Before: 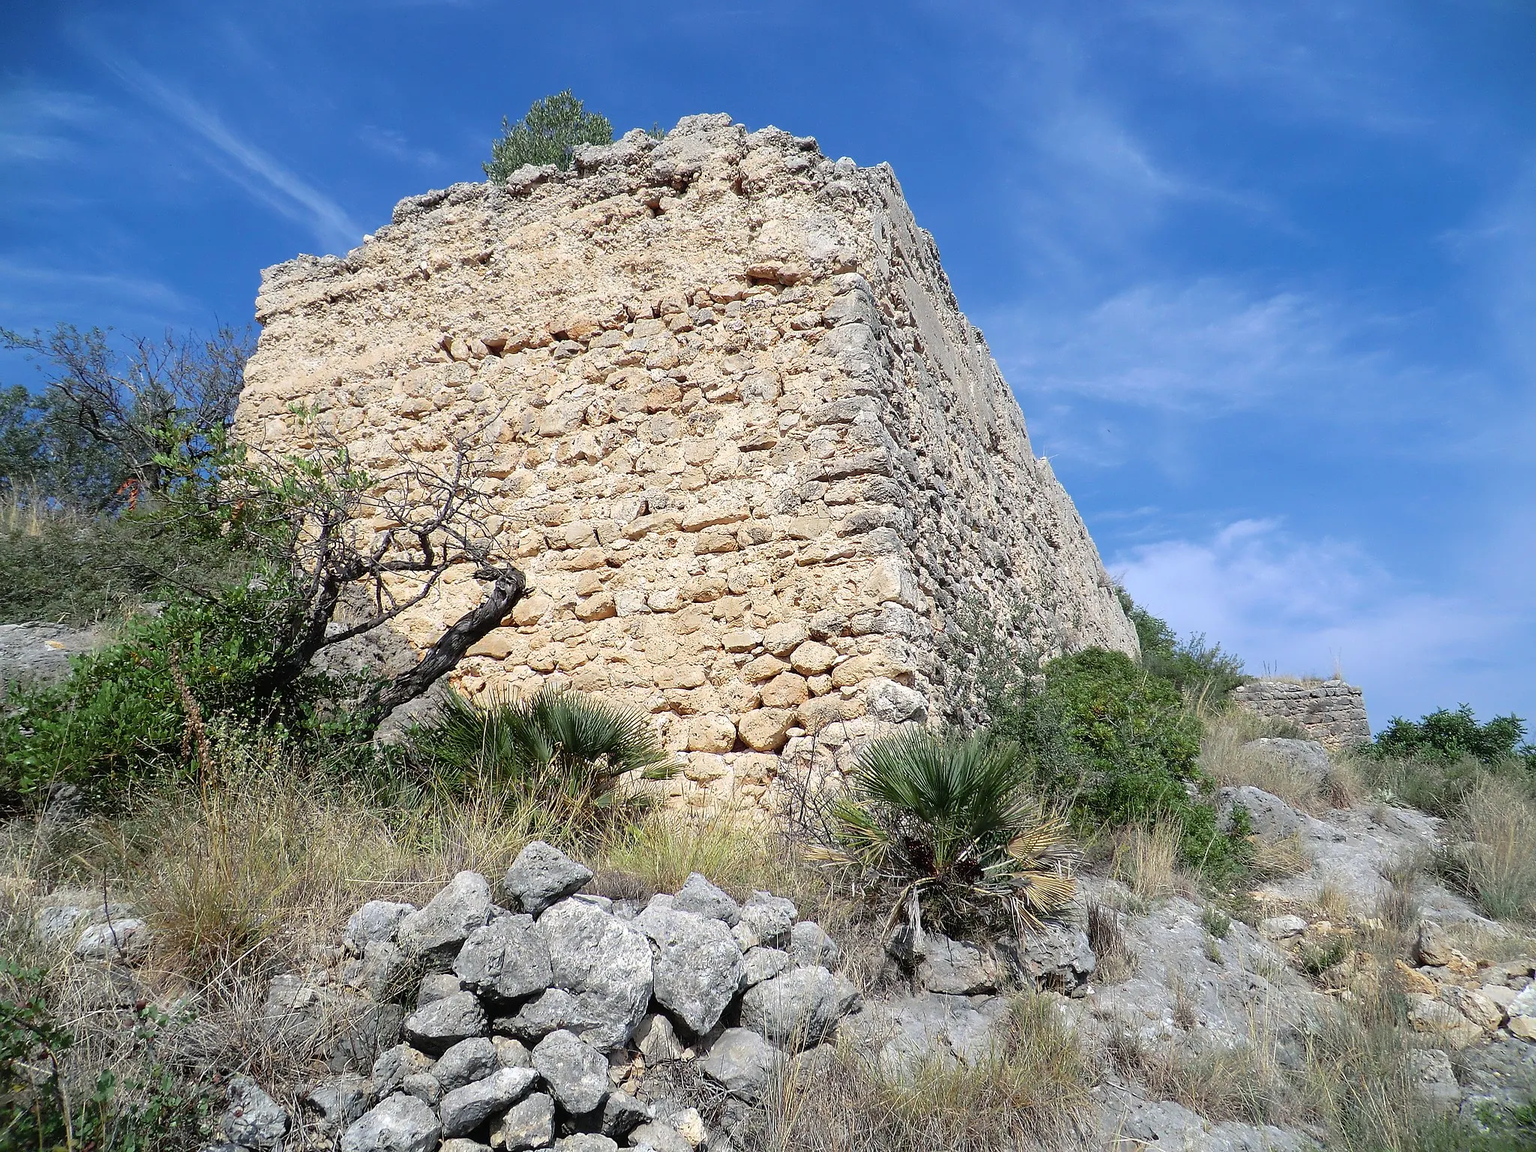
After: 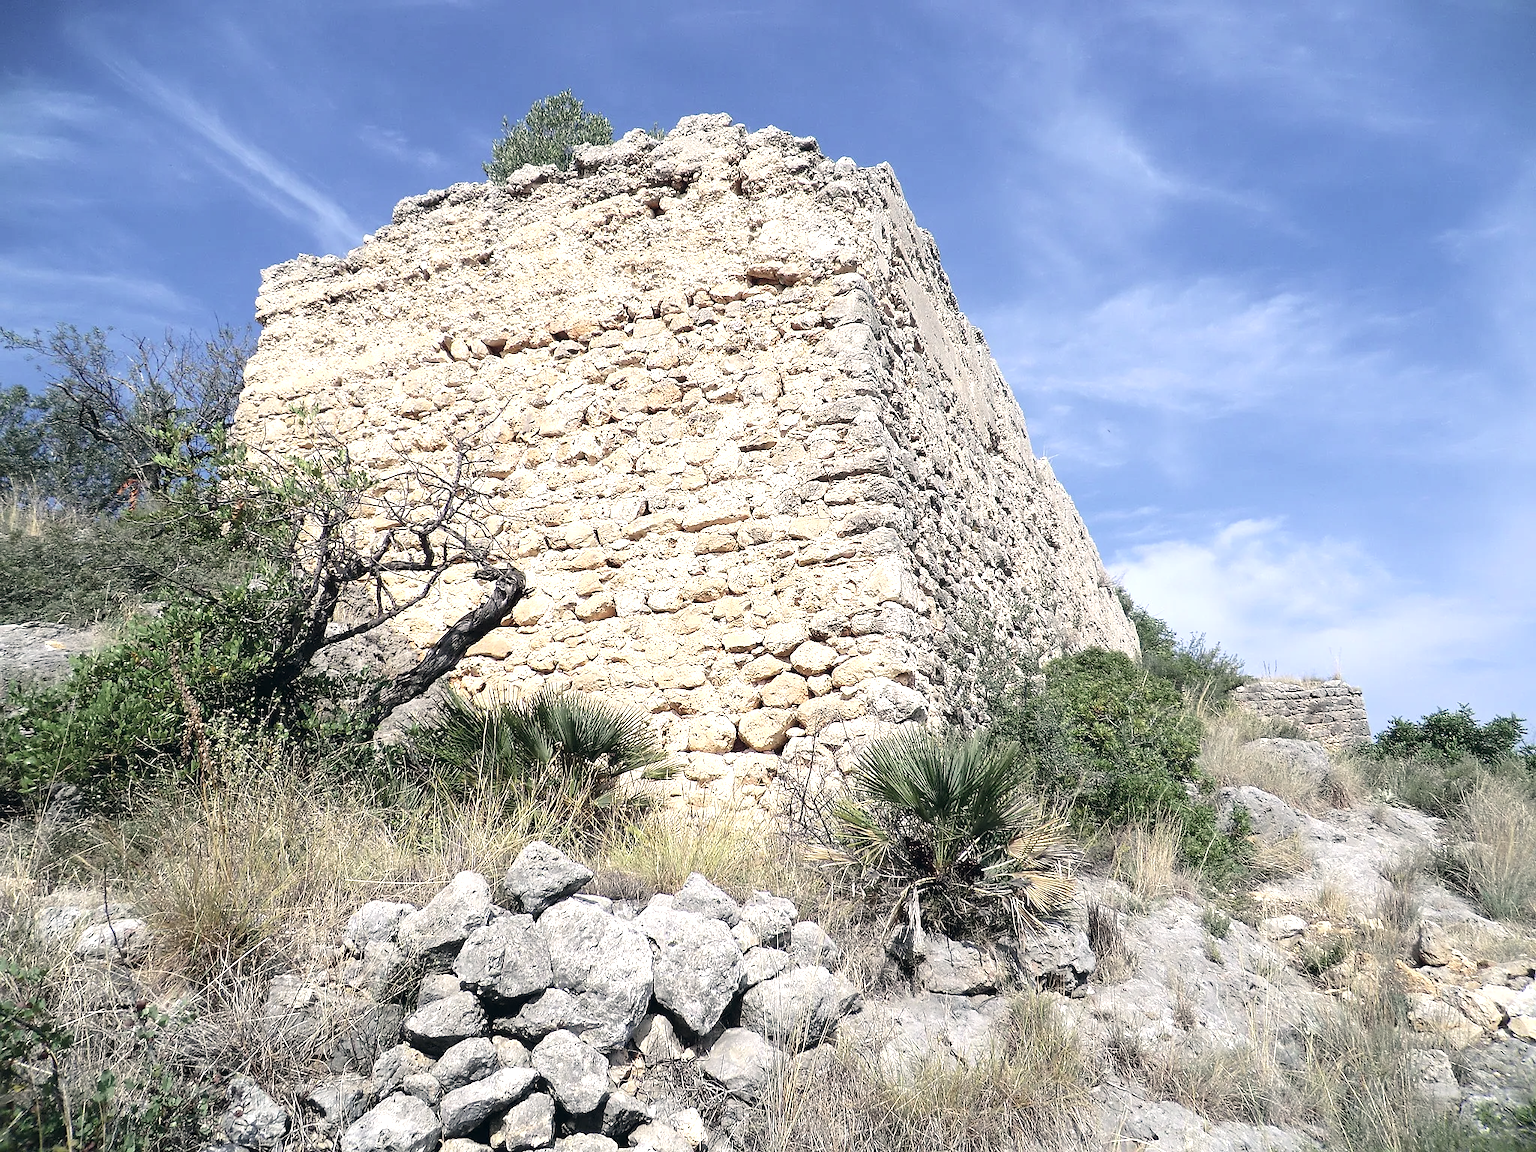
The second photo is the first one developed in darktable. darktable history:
contrast brightness saturation: contrast 0.106, saturation -0.155
exposure: black level correction 0, exposure 0.701 EV, compensate highlight preservation false
color correction: highlights a* 2.83, highlights b* 4.99, shadows a* -2.03, shadows b* -4.83, saturation 0.801
